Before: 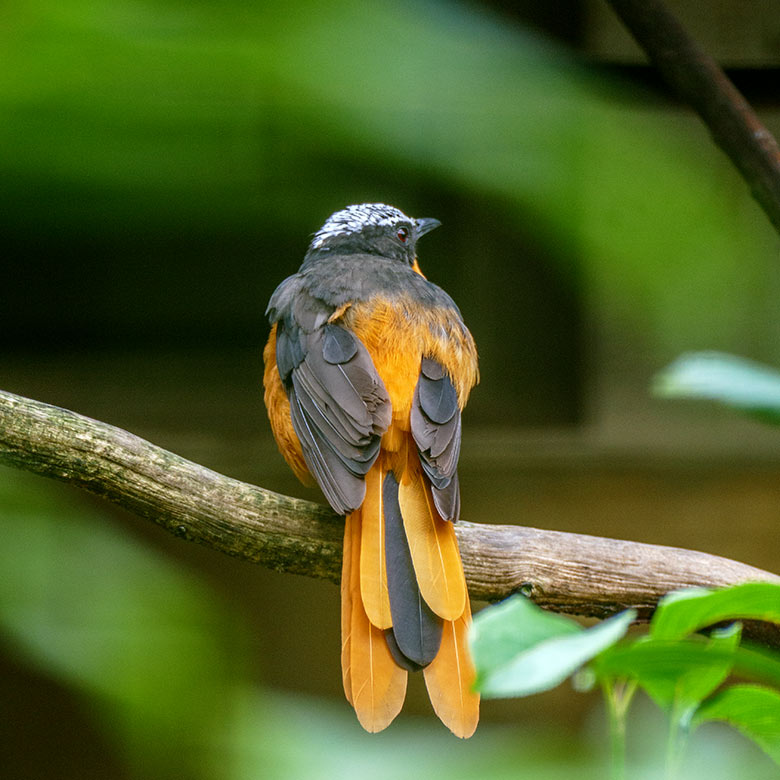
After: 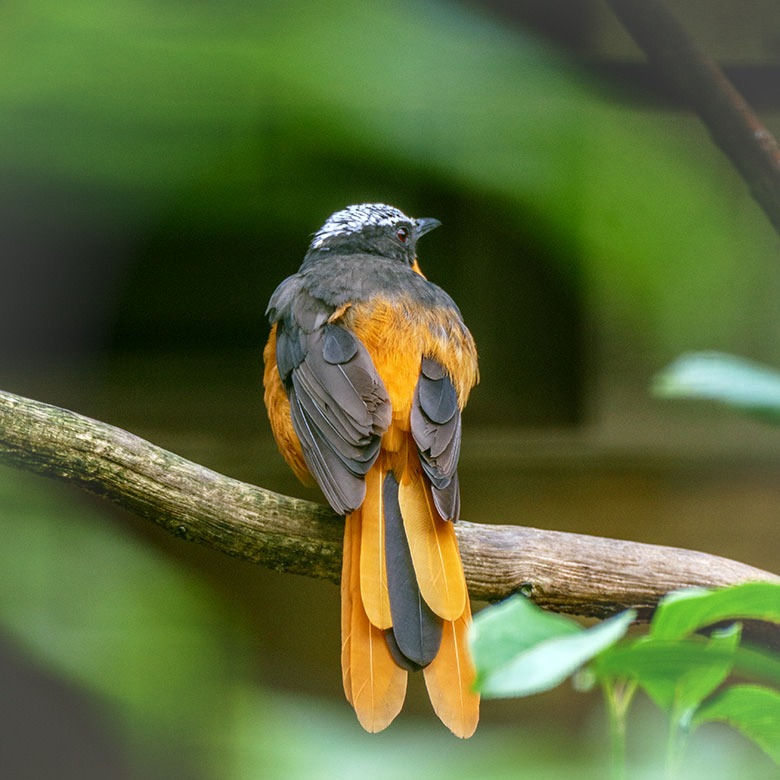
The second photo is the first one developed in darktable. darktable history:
vignetting: fall-off start 71.41%, brightness 0.054, saturation -0.003
